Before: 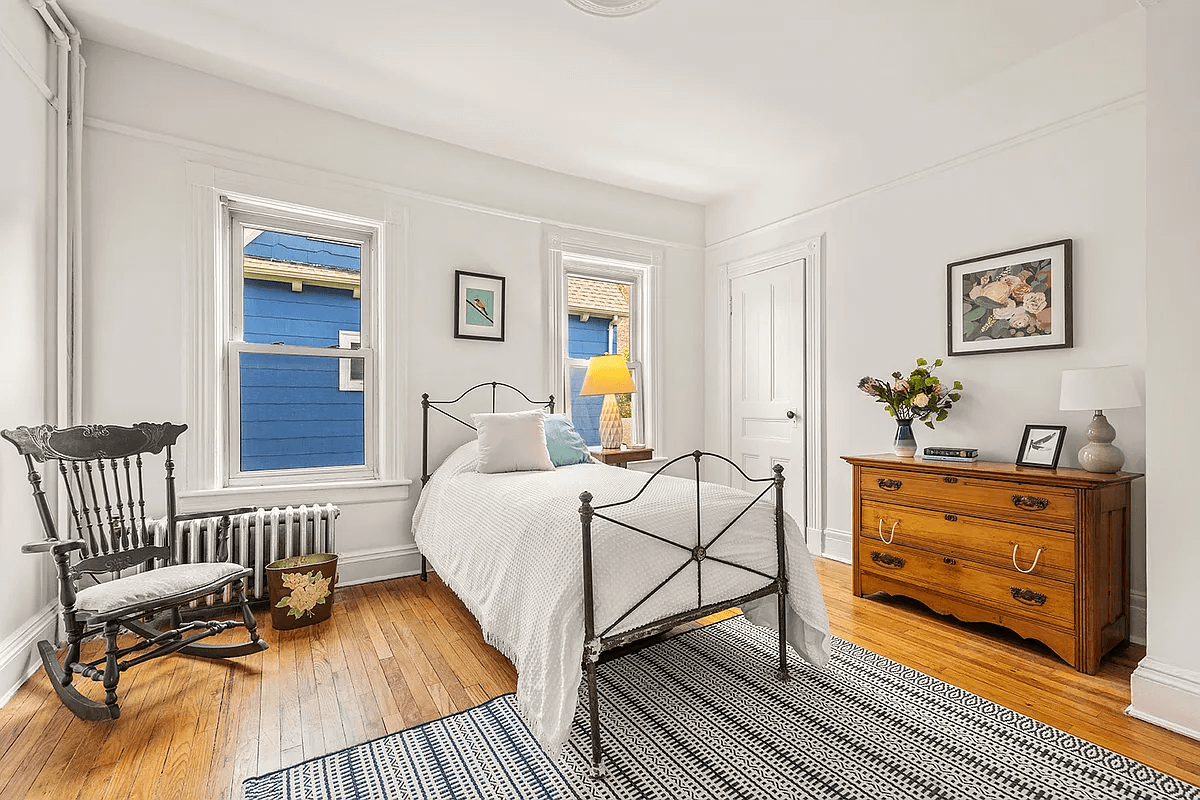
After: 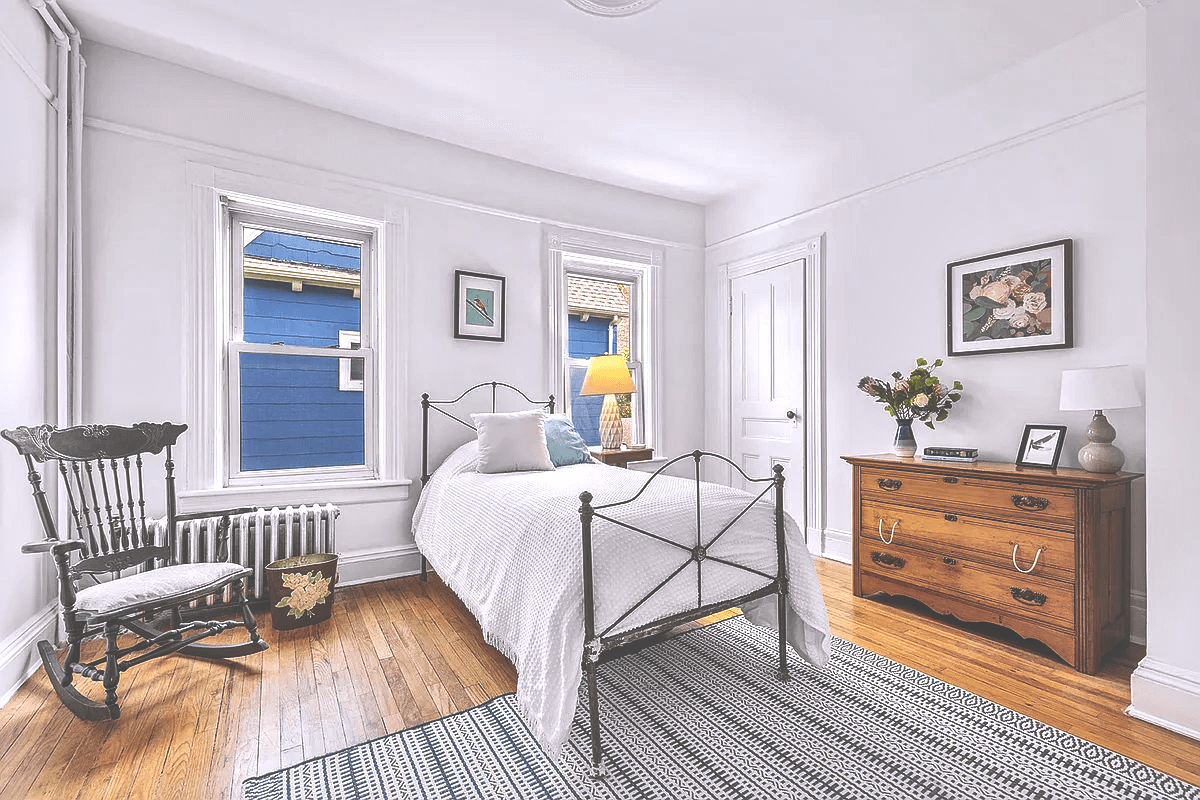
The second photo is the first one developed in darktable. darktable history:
local contrast: mode bilateral grid, contrast 20, coarseness 50, detail 179%, midtone range 0.2
exposure: black level correction -0.087, compensate highlight preservation false
white balance: red 1.004, blue 1.096
